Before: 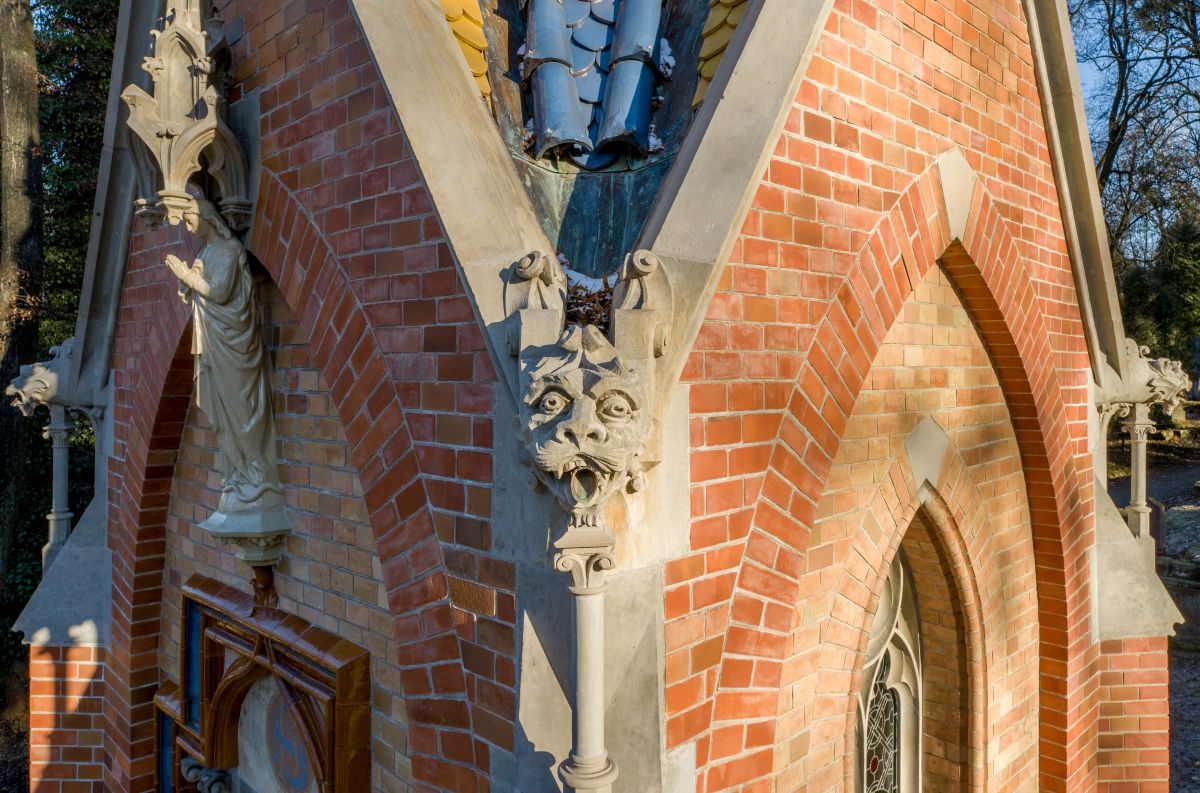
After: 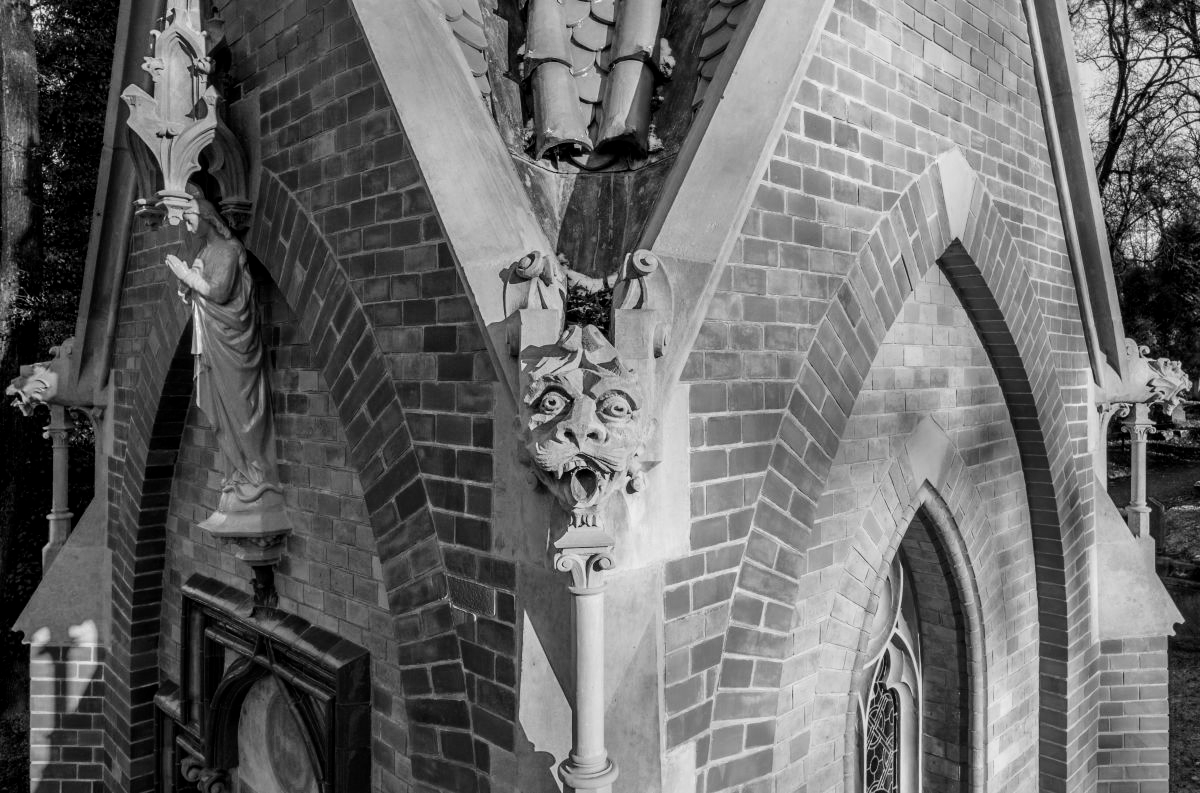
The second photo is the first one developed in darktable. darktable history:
tone curve: curves: ch0 [(0.021, 0) (0.104, 0.052) (0.496, 0.526) (0.737, 0.783) (1, 1)], color space Lab, linked channels, preserve colors none
white balance: red 0.931, blue 1.11
color calibration: output gray [0.246, 0.254, 0.501, 0], gray › normalize channels true, illuminant same as pipeline (D50), adaptation XYZ, x 0.346, y 0.359, gamut compression 0
